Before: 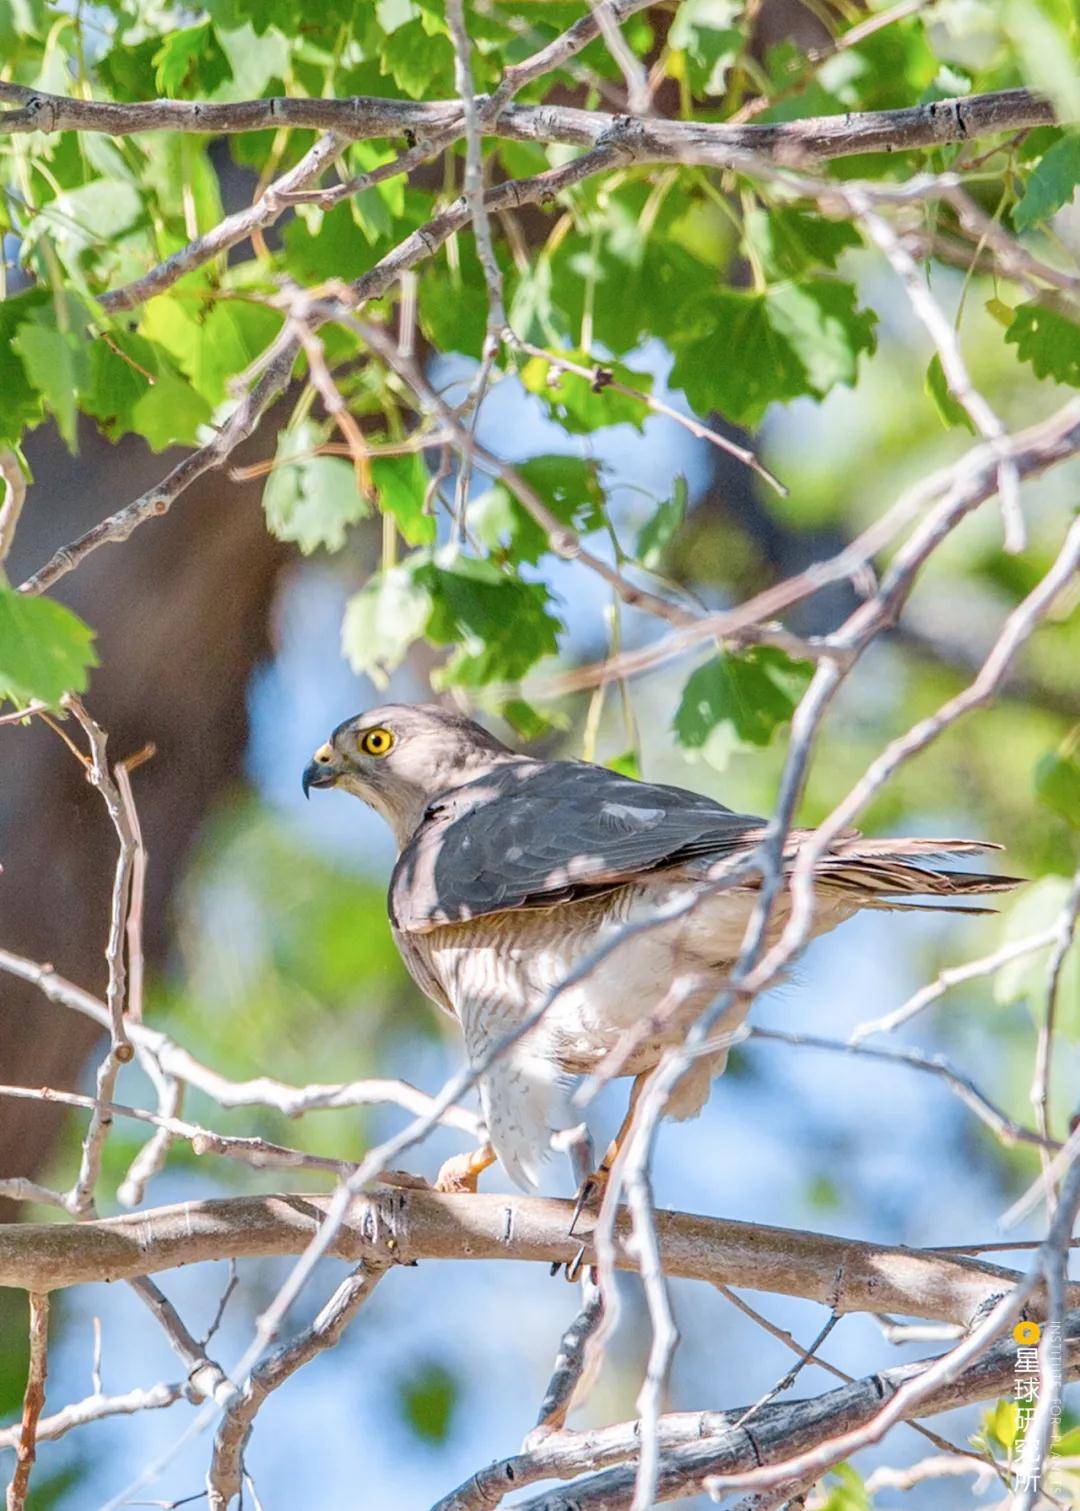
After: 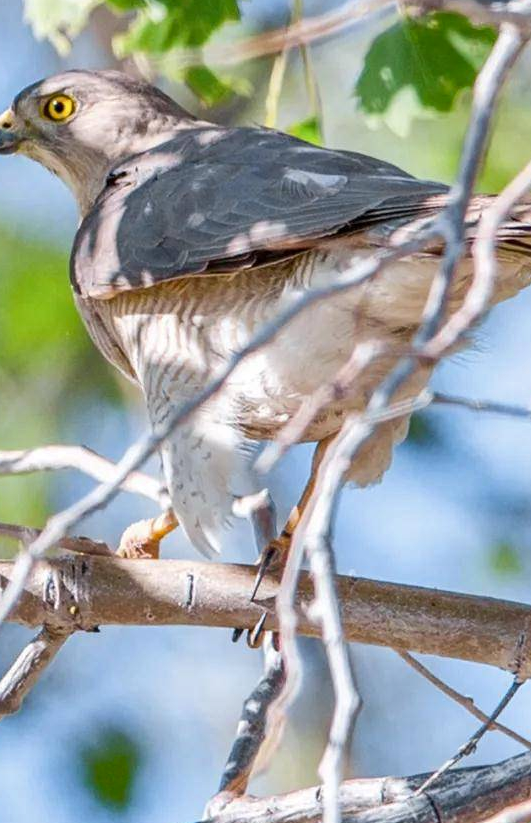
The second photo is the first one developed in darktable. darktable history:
shadows and highlights: shadows 33.86, highlights -45.84, compress 49.54%, soften with gaussian
crop: left 29.499%, top 42.02%, right 21.279%, bottom 3.467%
